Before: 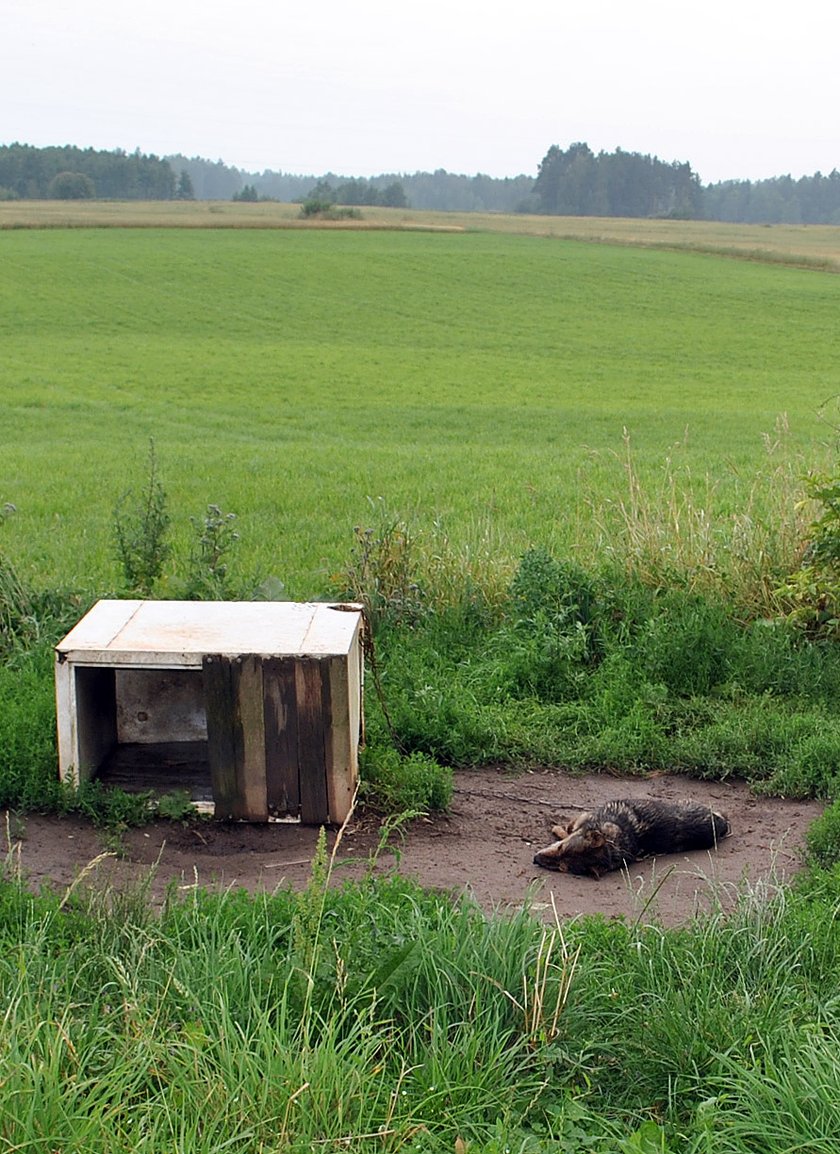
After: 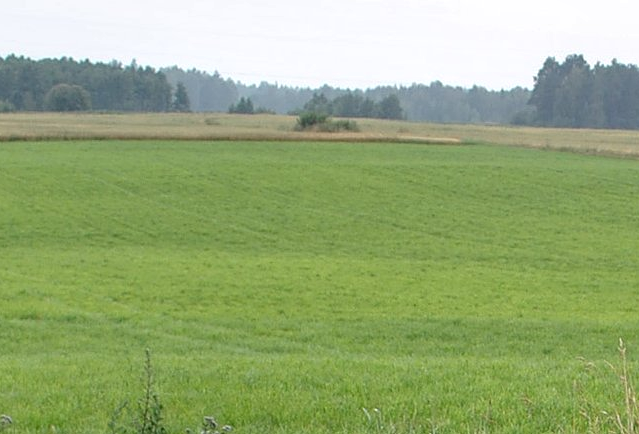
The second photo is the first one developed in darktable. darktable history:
local contrast: on, module defaults
crop: left 0.545%, top 7.65%, right 23.32%, bottom 54.666%
